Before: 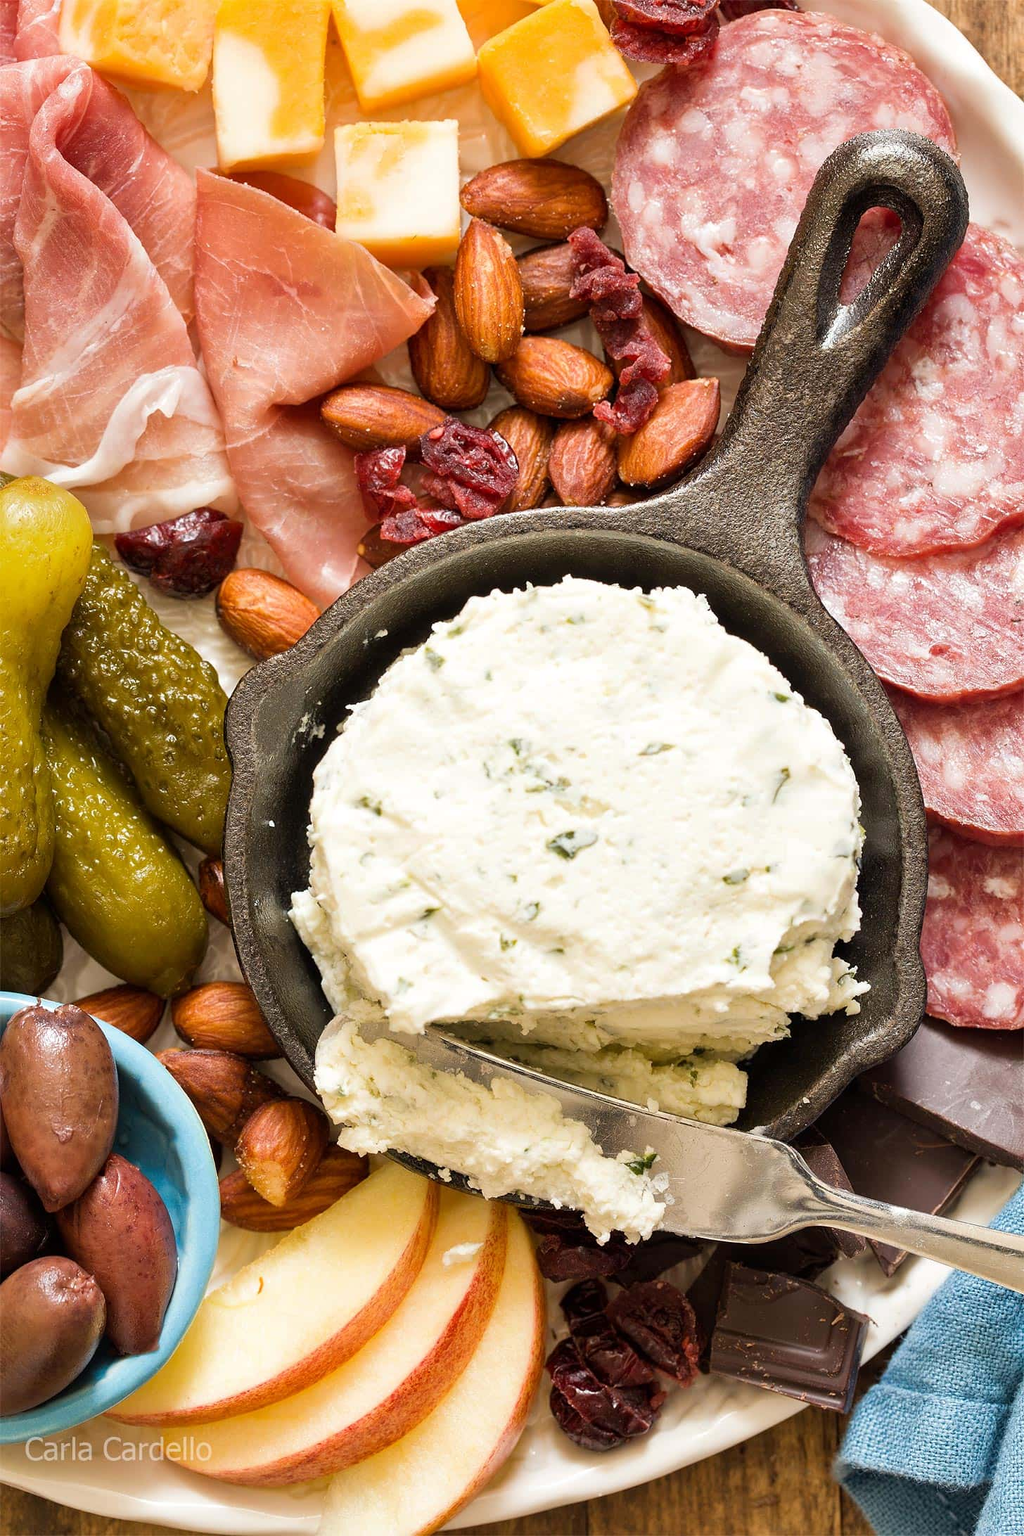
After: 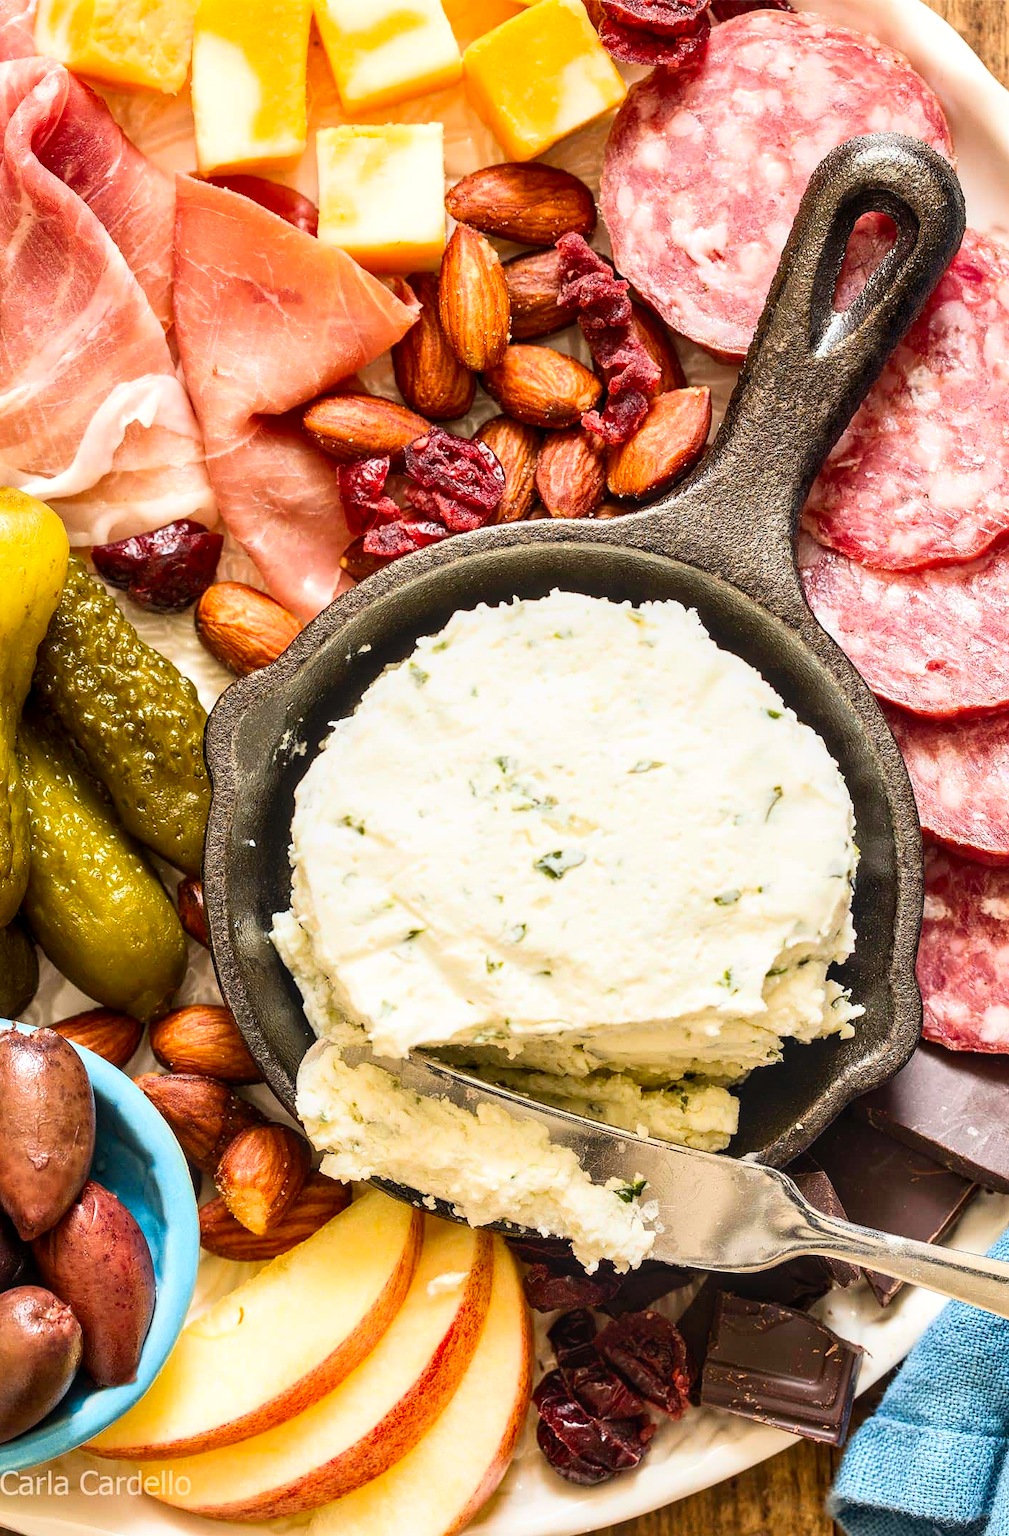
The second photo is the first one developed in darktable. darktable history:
contrast brightness saturation: contrast 0.23, brightness 0.1, saturation 0.29
crop and rotate: left 2.536%, right 1.107%, bottom 2.246%
local contrast: on, module defaults
